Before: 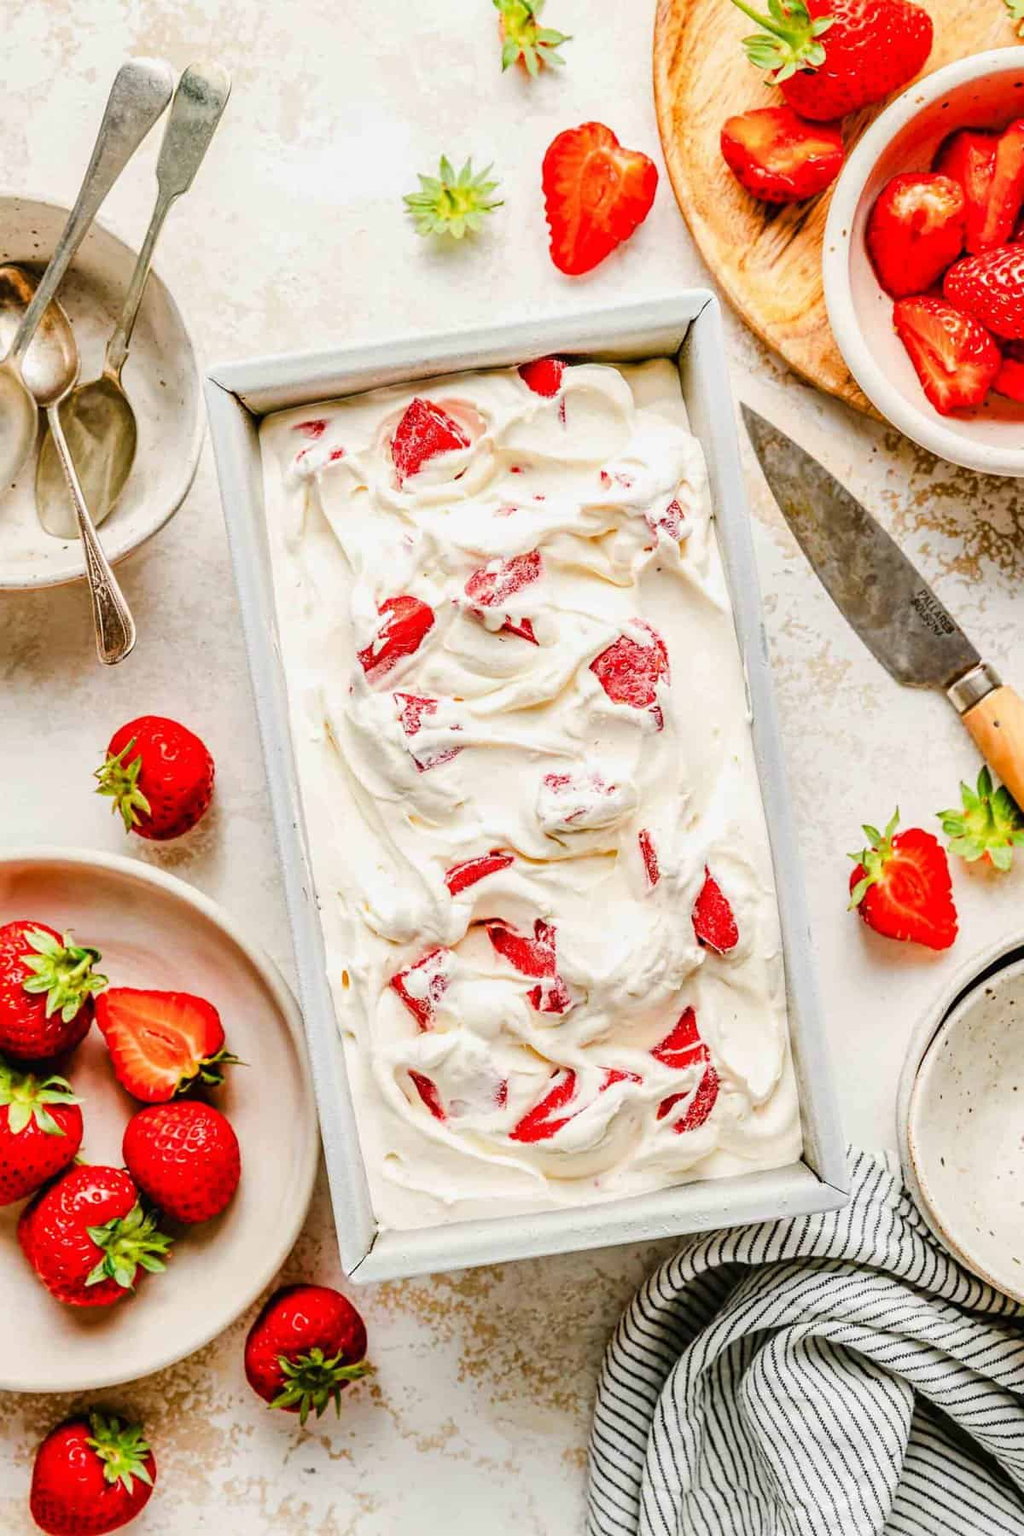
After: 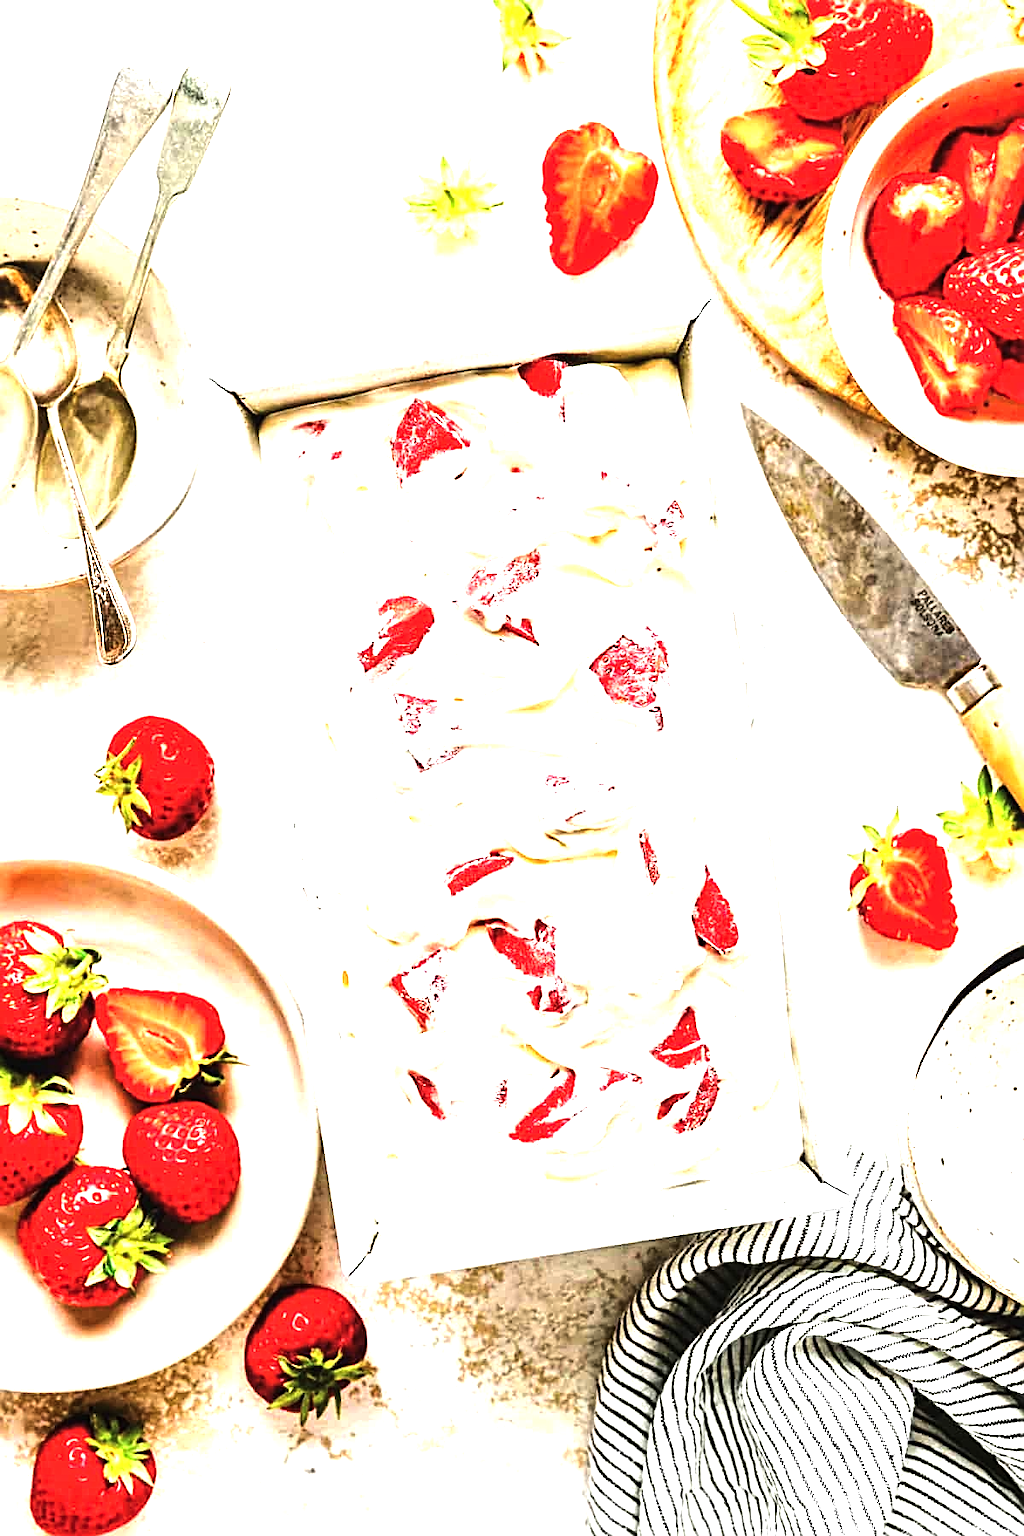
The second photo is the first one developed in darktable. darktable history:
sharpen: on, module defaults
tone equalizer: -8 EV -1.08 EV, -7 EV -1.01 EV, -6 EV -0.867 EV, -5 EV -0.578 EV, -3 EV 0.578 EV, -2 EV 0.867 EV, -1 EV 1.01 EV, +0 EV 1.08 EV, edges refinement/feathering 500, mask exposure compensation -1.57 EV, preserve details no
local contrast: highlights 100%, shadows 100%, detail 120%, midtone range 0.2
exposure: black level correction -0.005, exposure 0.622 EV, compensate highlight preservation false
